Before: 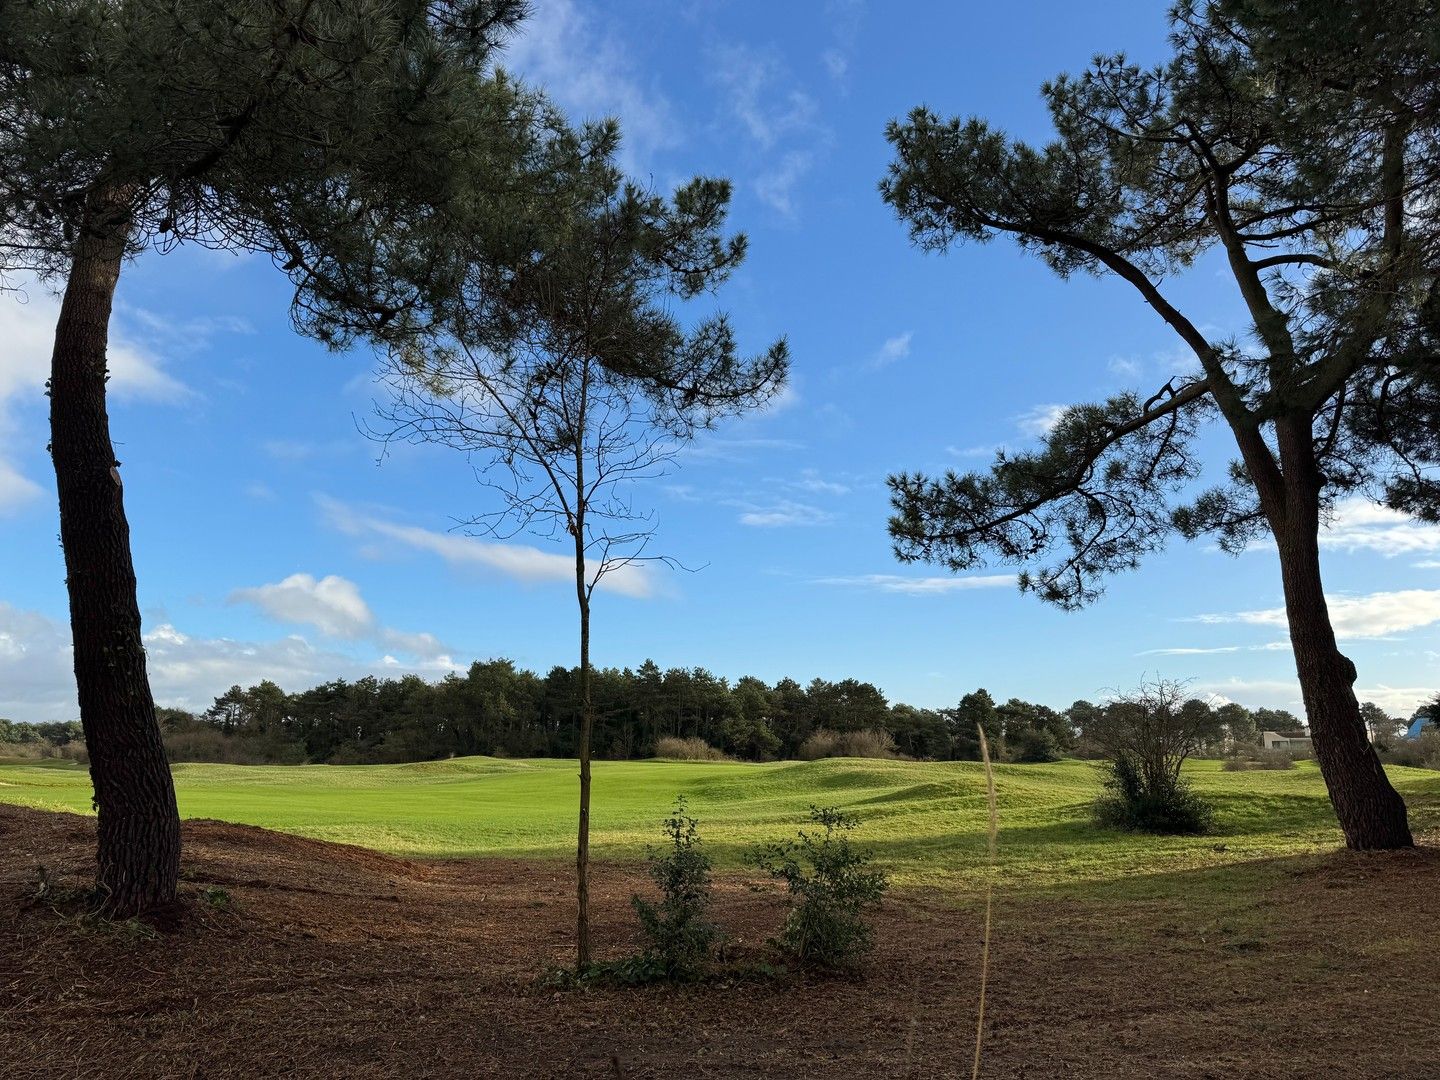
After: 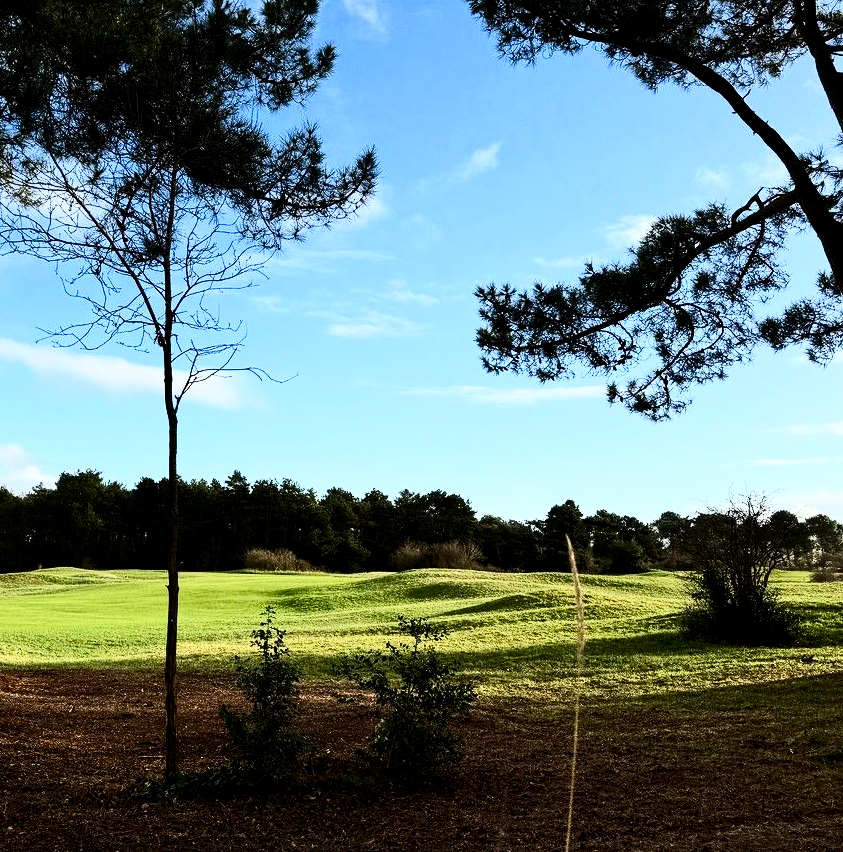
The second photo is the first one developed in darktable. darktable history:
local contrast: mode bilateral grid, contrast 21, coarseness 50, detail 120%, midtone range 0.2
contrast brightness saturation: contrast 0.402, brightness 0.047, saturation 0.25
shadows and highlights: shadows 1.76, highlights 40.24
crop and rotate: left 28.653%, top 17.552%, right 12.799%, bottom 3.559%
filmic rgb: middle gray luminance 12.69%, black relative exposure -10.16 EV, white relative exposure 3.47 EV, threshold 3.04 EV, target black luminance 0%, hardness 5.8, latitude 44.97%, contrast 1.232, highlights saturation mix 5.59%, shadows ↔ highlights balance 27.05%, enable highlight reconstruction true
